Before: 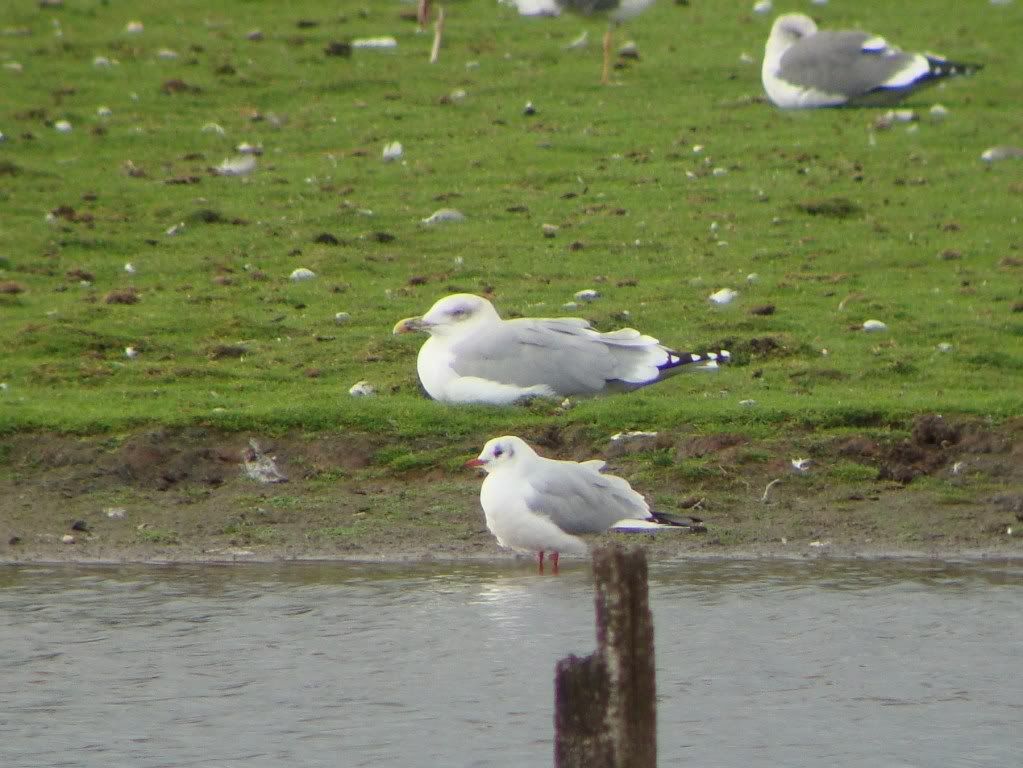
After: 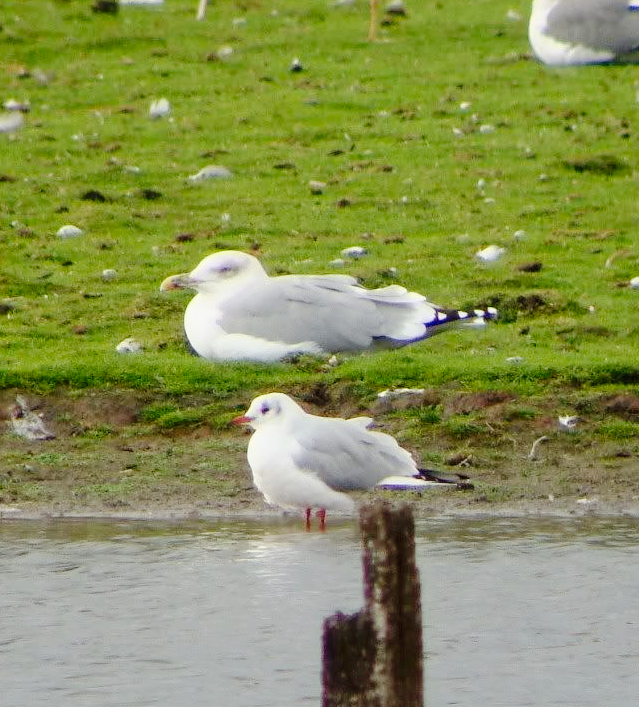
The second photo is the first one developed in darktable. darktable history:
crop and rotate: left 22.849%, top 5.645%, right 14.602%, bottom 2.296%
tone curve: curves: ch0 [(0, 0) (0.003, 0) (0.011, 0.001) (0.025, 0.003) (0.044, 0.005) (0.069, 0.012) (0.1, 0.023) (0.136, 0.039) (0.177, 0.088) (0.224, 0.15) (0.277, 0.24) (0.335, 0.337) (0.399, 0.437) (0.468, 0.535) (0.543, 0.629) (0.623, 0.71) (0.709, 0.782) (0.801, 0.856) (0.898, 0.94) (1, 1)], preserve colors none
